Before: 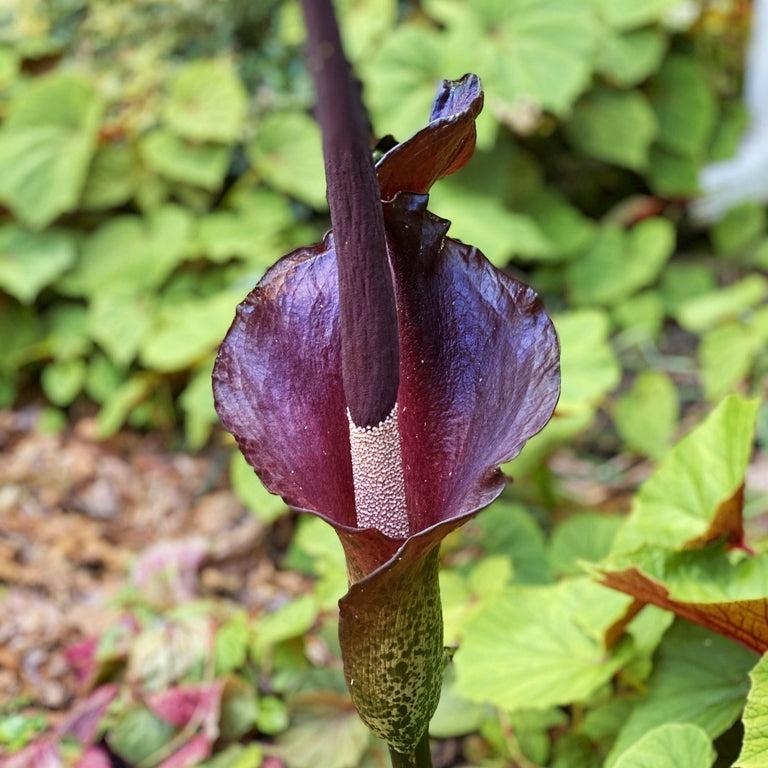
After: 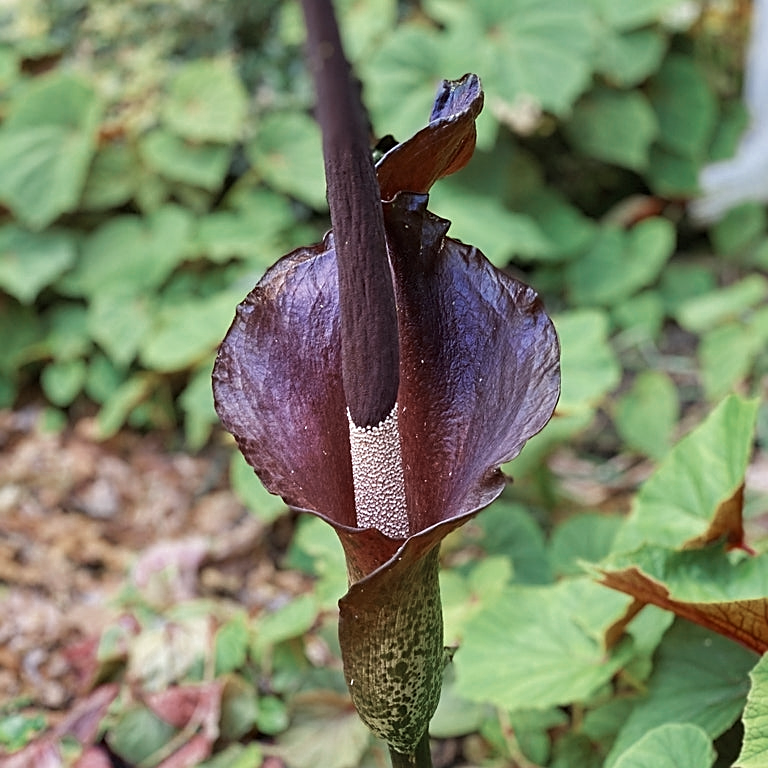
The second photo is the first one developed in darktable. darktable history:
sharpen: on, module defaults
white balance: red 1.004, blue 1.024
color zones: curves: ch0 [(0, 0.5) (0.125, 0.4) (0.25, 0.5) (0.375, 0.4) (0.5, 0.4) (0.625, 0.35) (0.75, 0.35) (0.875, 0.5)]; ch1 [(0, 0.35) (0.125, 0.45) (0.25, 0.35) (0.375, 0.35) (0.5, 0.35) (0.625, 0.35) (0.75, 0.45) (0.875, 0.35)]; ch2 [(0, 0.6) (0.125, 0.5) (0.25, 0.5) (0.375, 0.6) (0.5, 0.6) (0.625, 0.5) (0.75, 0.5) (0.875, 0.5)]
contrast brightness saturation: contrast 0.01, saturation -0.05
